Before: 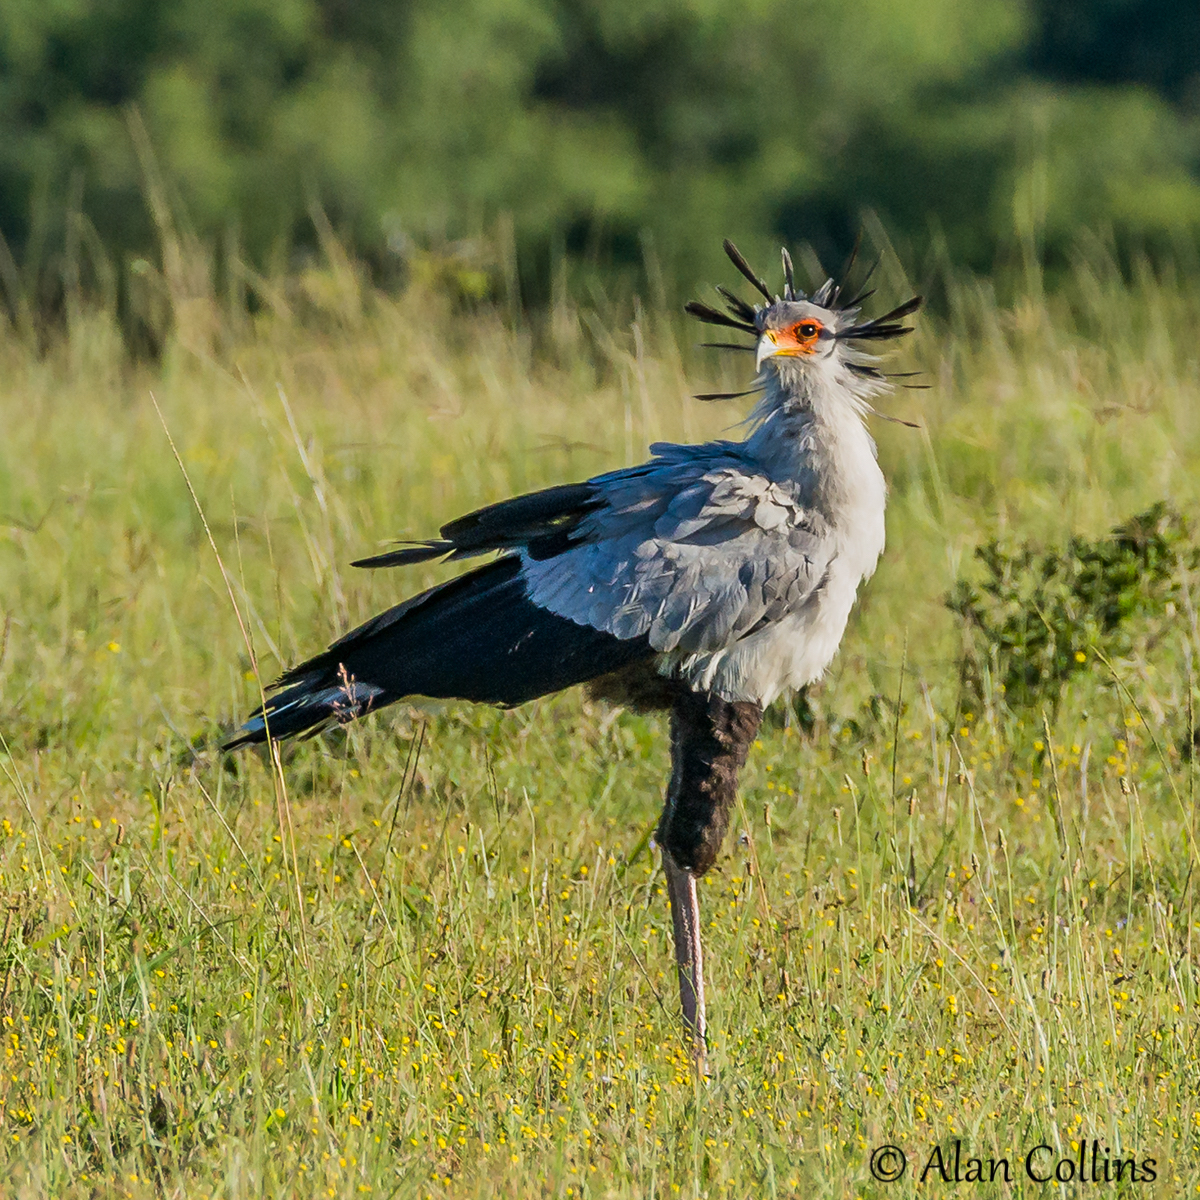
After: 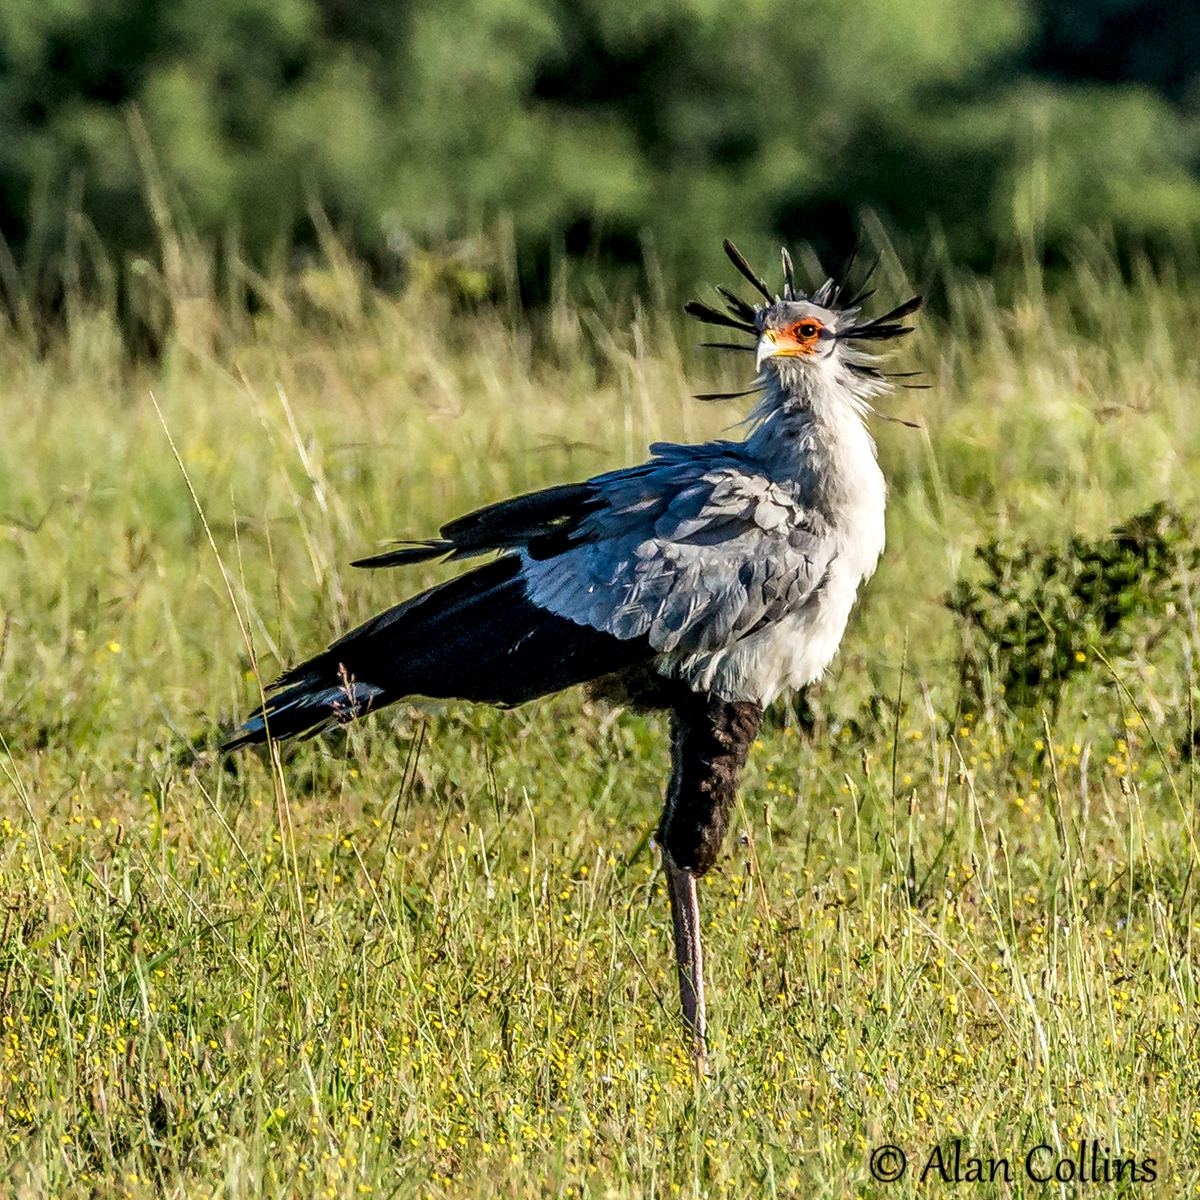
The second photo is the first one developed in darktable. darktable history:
local contrast: highlights 0%, shadows 6%, detail 182%
tone equalizer: on, module defaults
